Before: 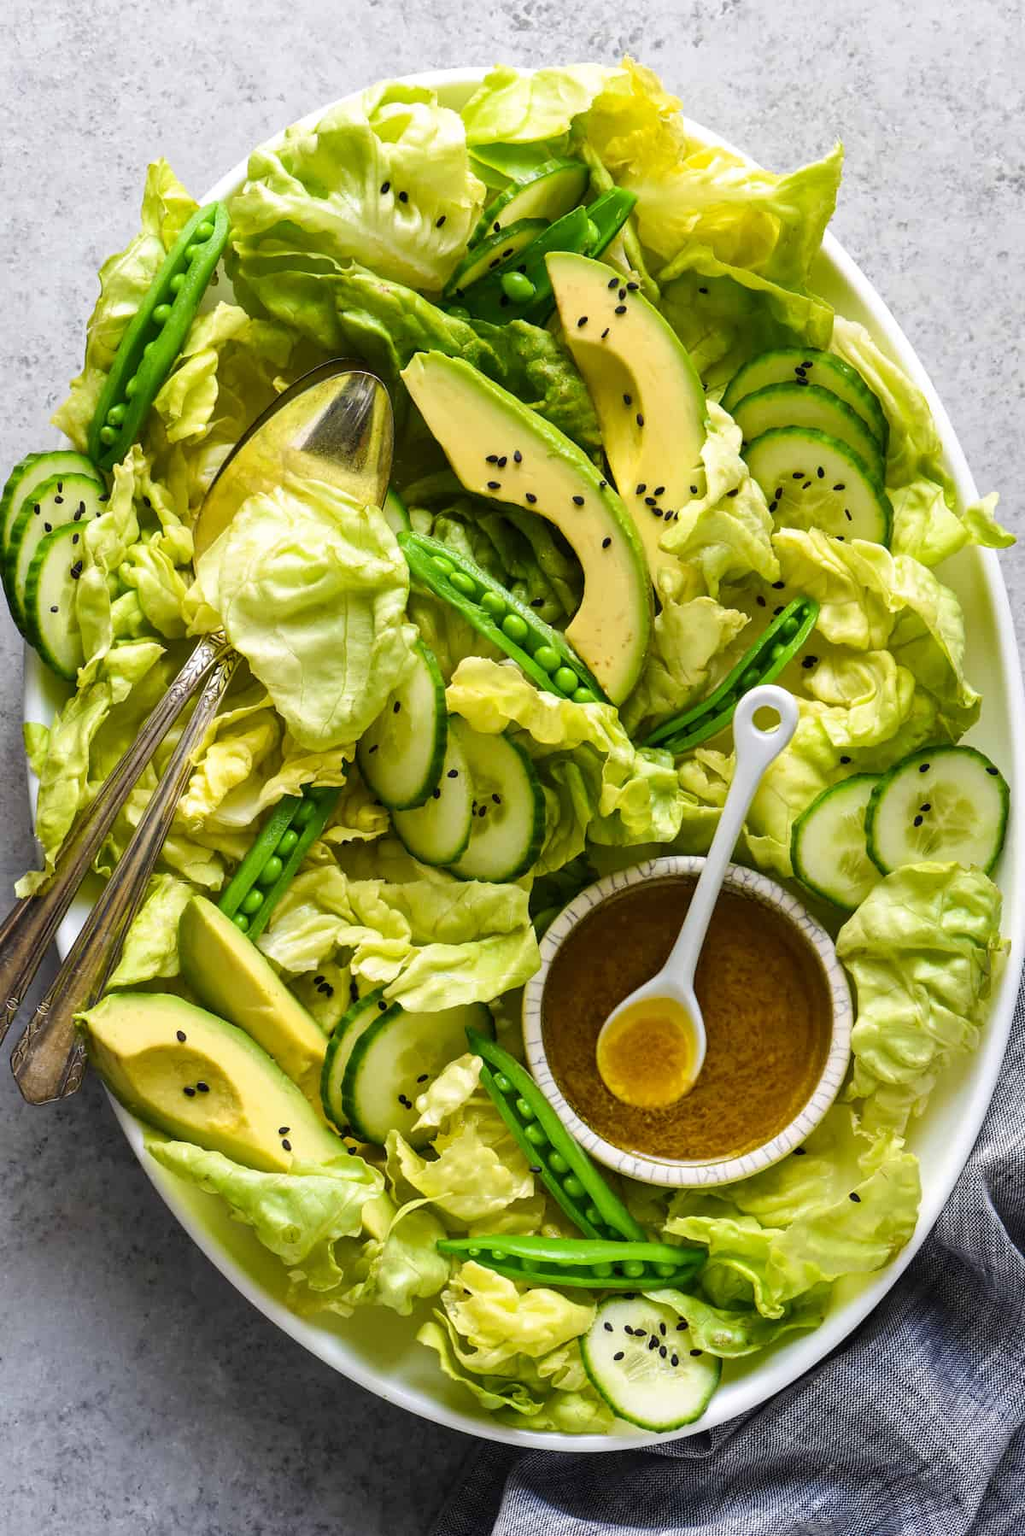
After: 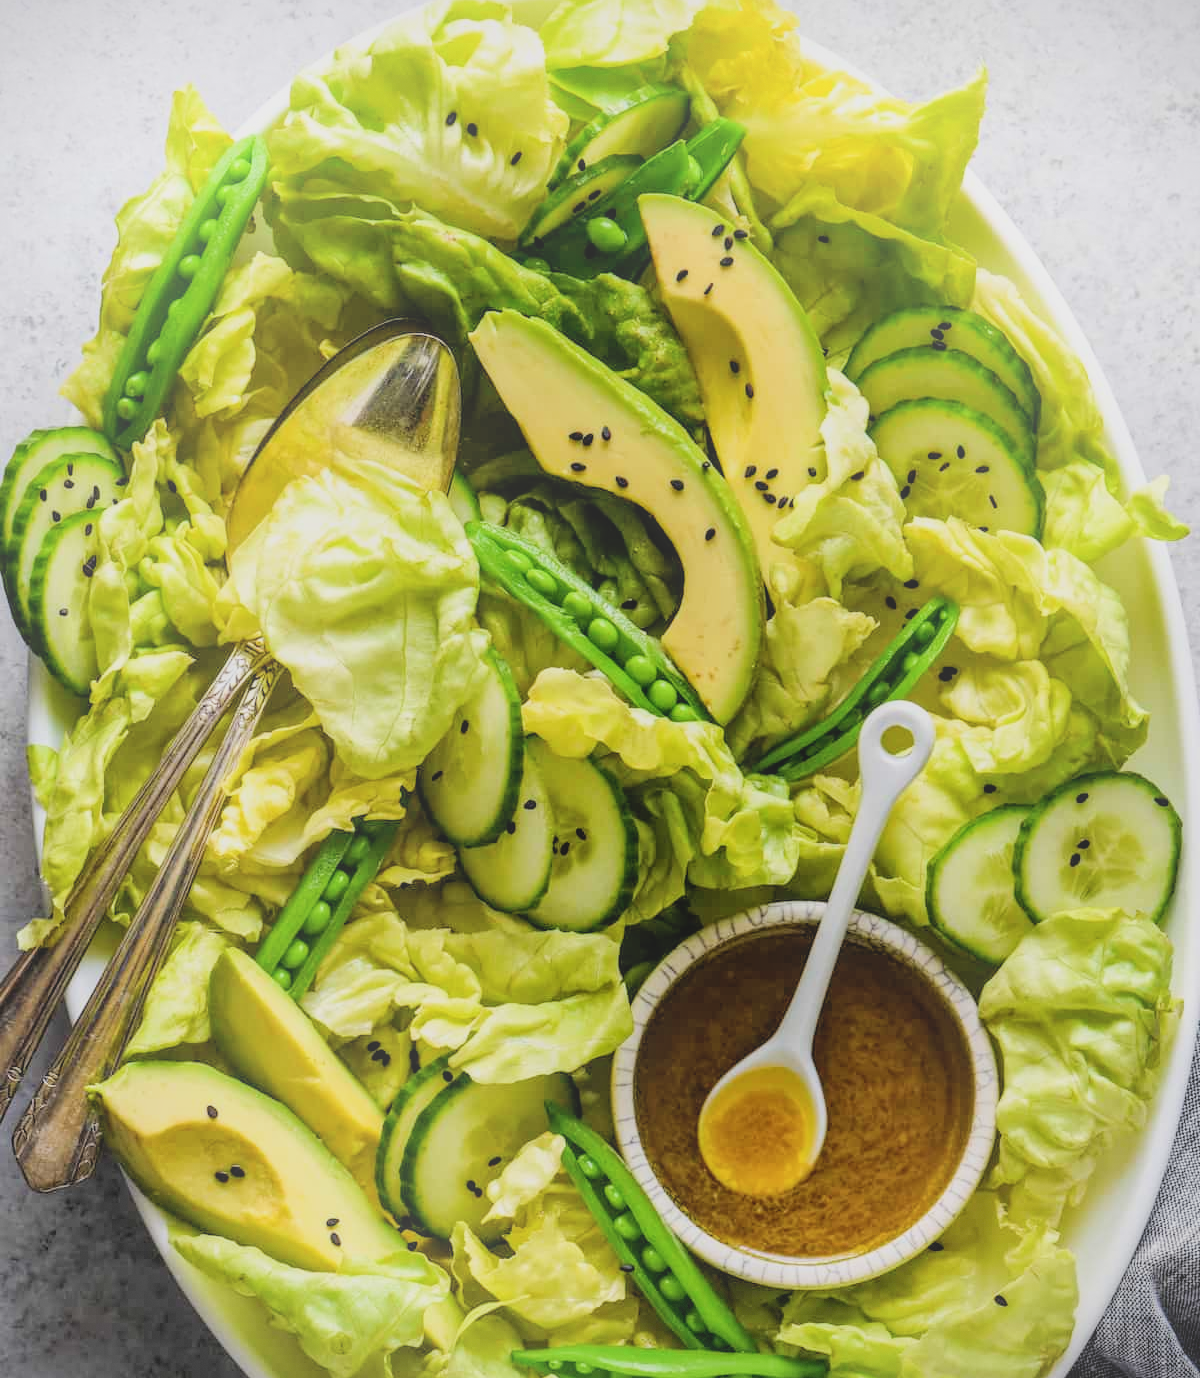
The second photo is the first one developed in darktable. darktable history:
crop: top 5.667%, bottom 17.637%
white balance: emerald 1
bloom: size 38%, threshold 95%, strength 30%
vignetting: fall-off start 97.28%, fall-off radius 79%, brightness -0.462, saturation -0.3, width/height ratio 1.114, dithering 8-bit output, unbound false
local contrast: on, module defaults
filmic rgb: black relative exposure -7.65 EV, white relative exposure 4.56 EV, hardness 3.61, contrast 1.05
